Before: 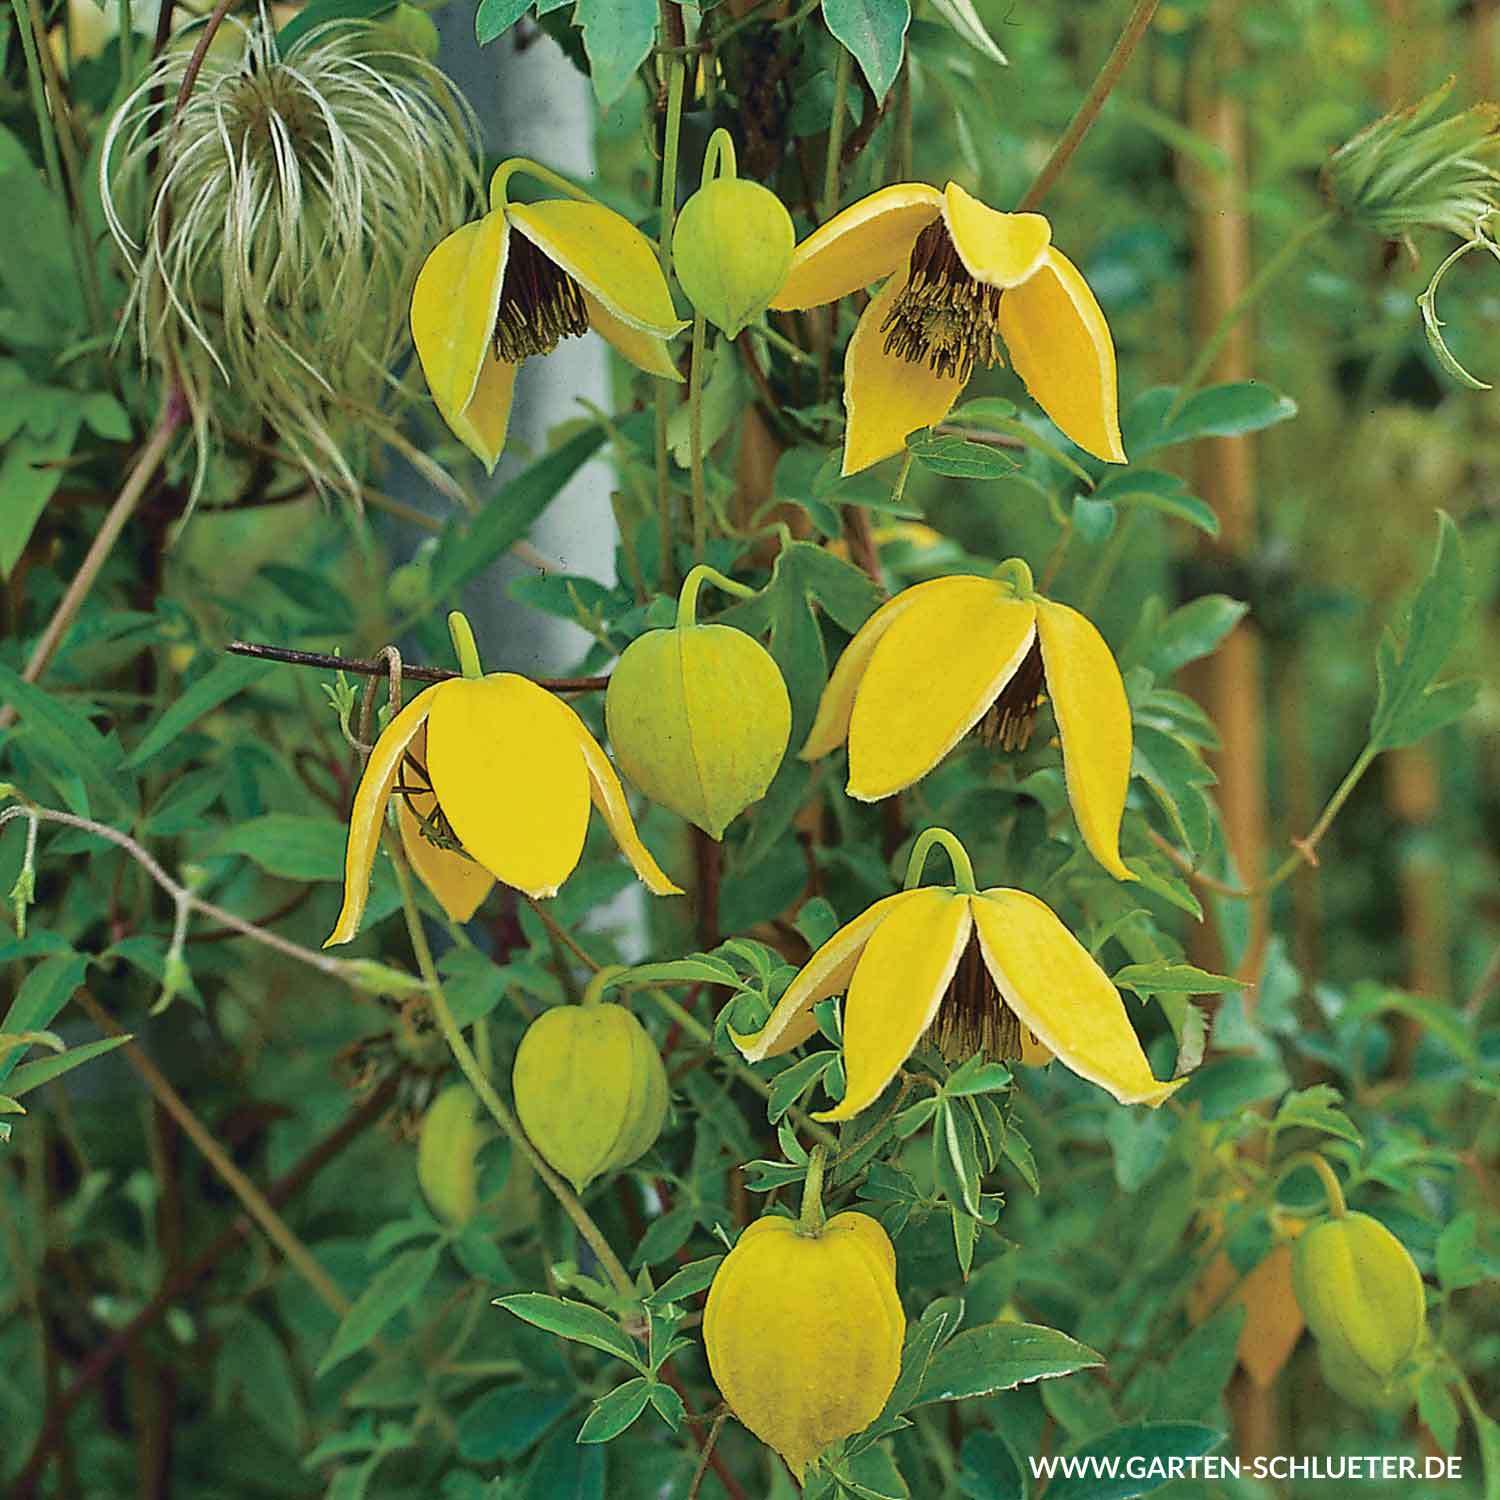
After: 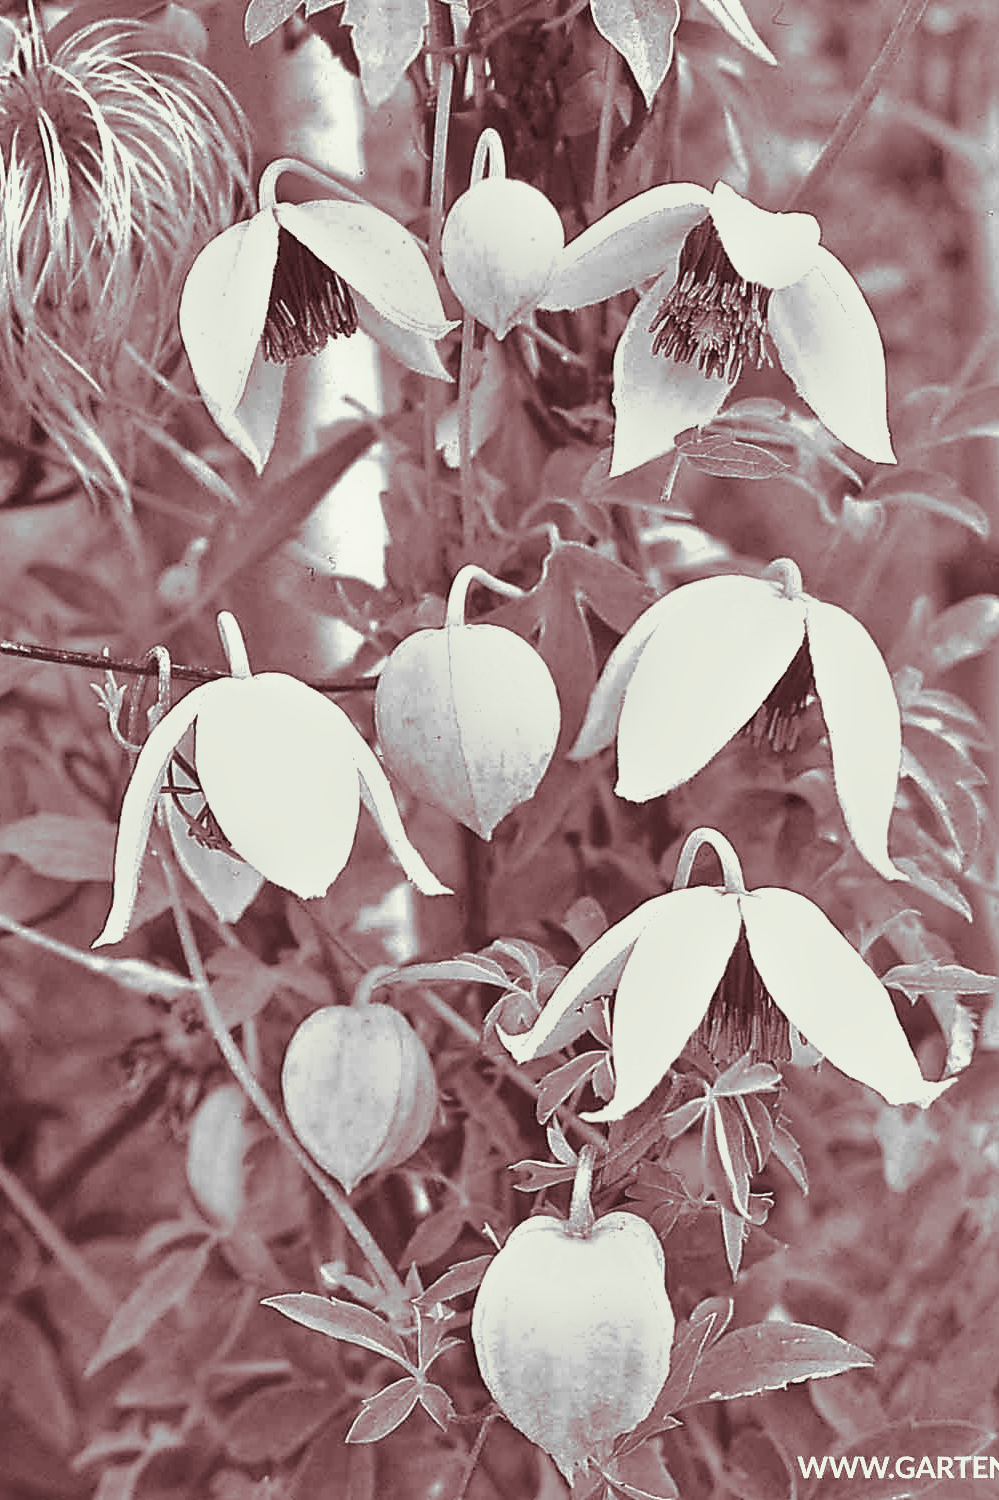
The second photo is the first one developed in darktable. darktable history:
crop: left 15.419%, right 17.914%
shadows and highlights: on, module defaults
exposure: black level correction 0, exposure 1.2 EV, compensate highlight preservation false
split-toning: compress 20%
monochrome: a 14.95, b -89.96
